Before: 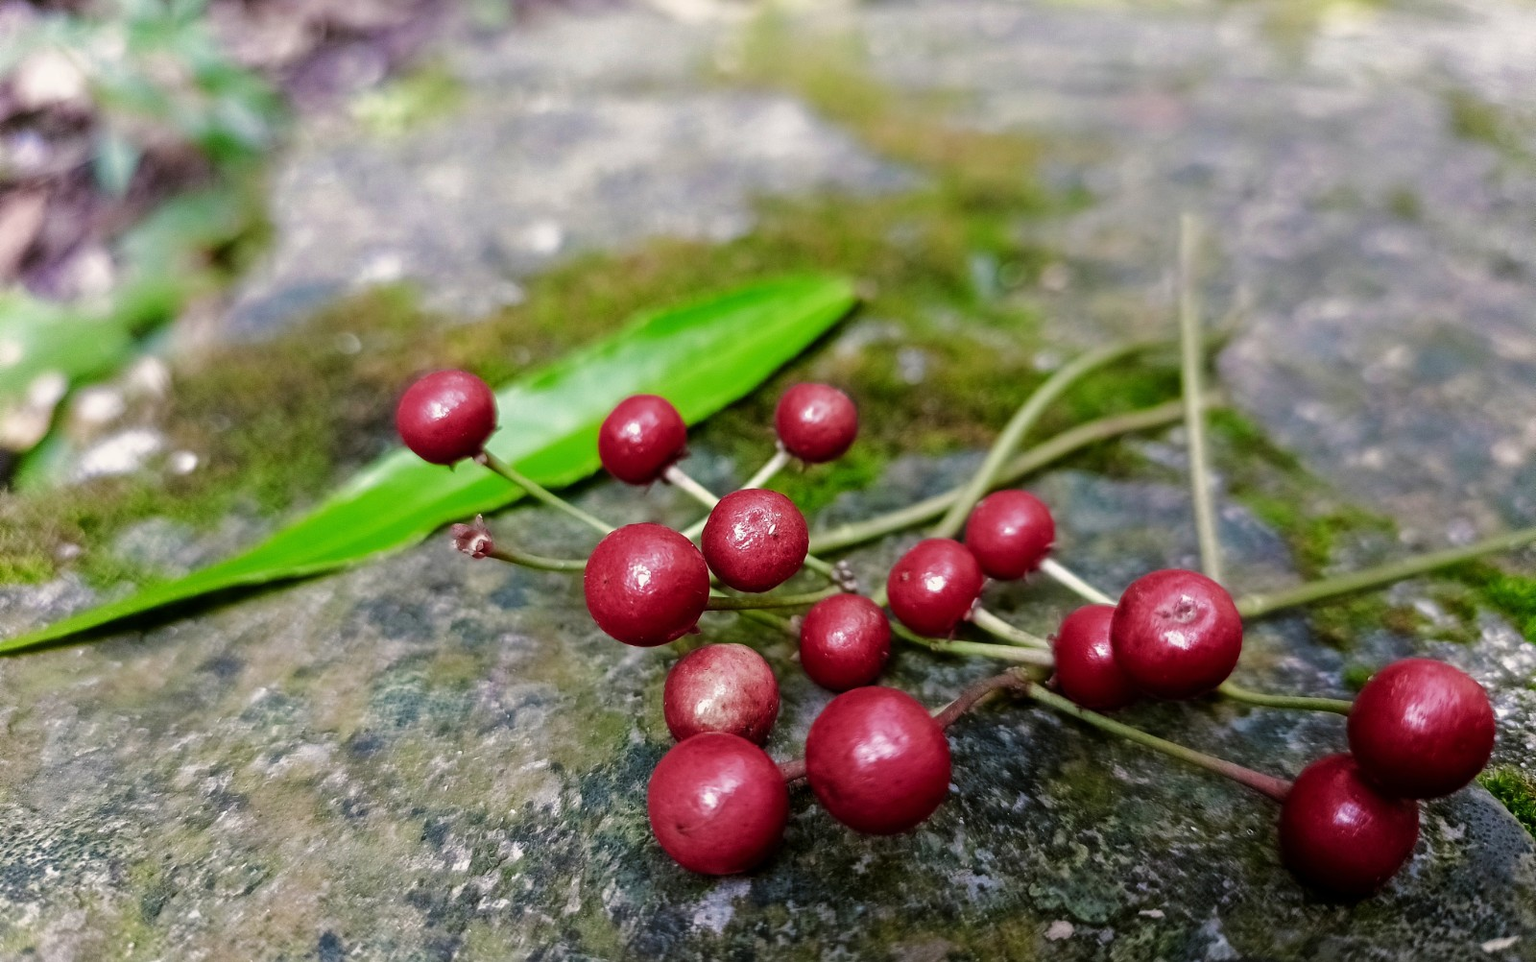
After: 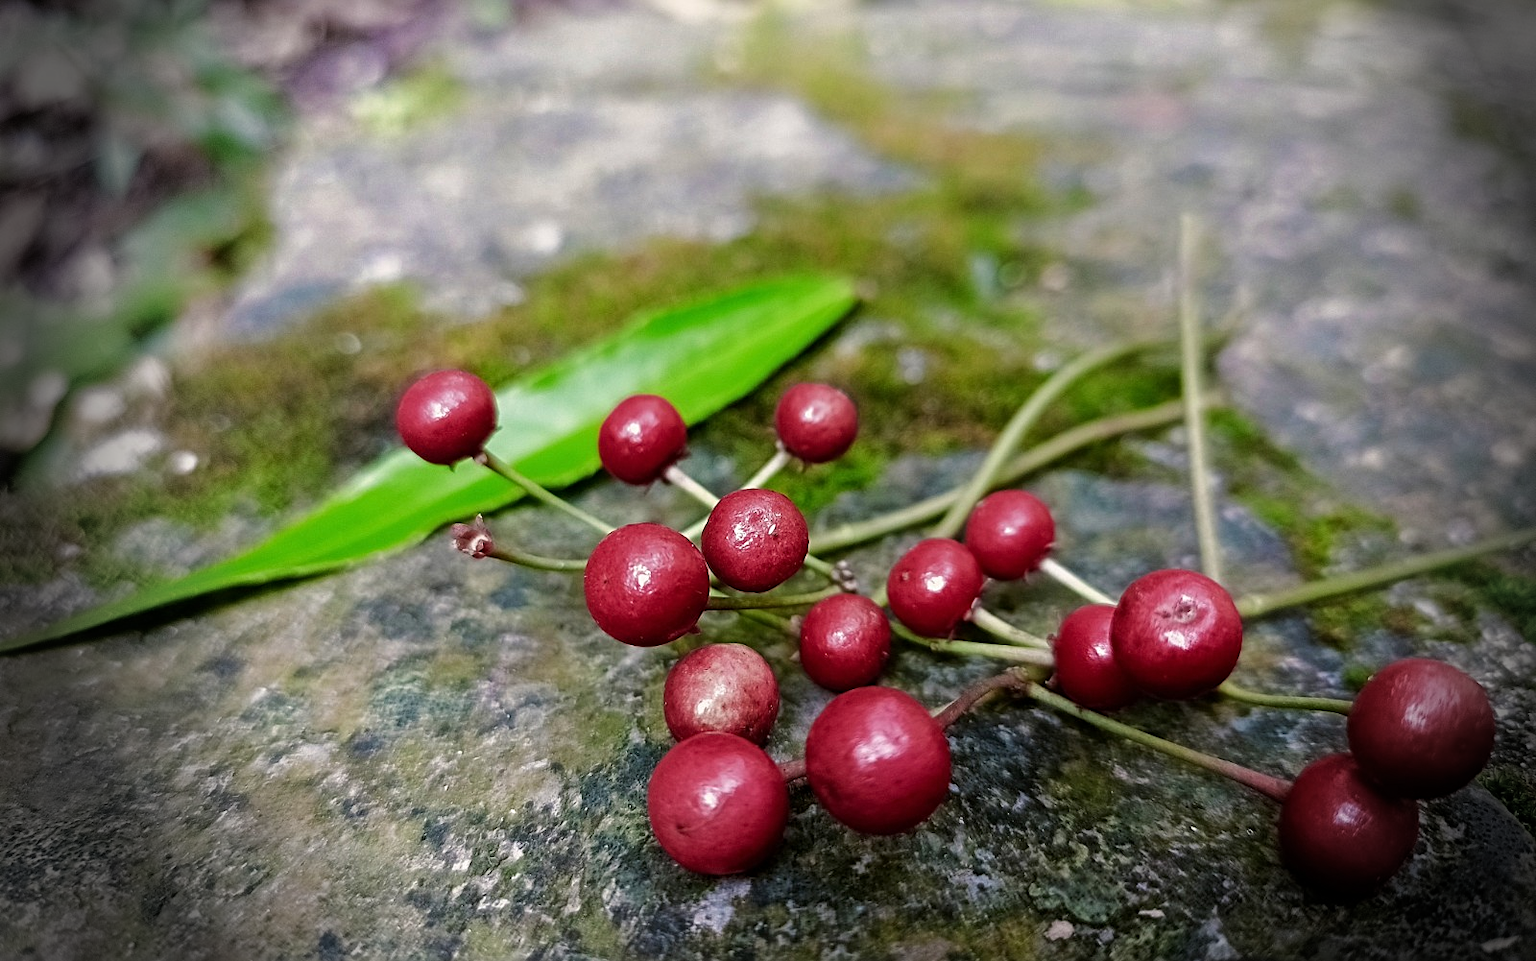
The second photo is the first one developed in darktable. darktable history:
vignetting: fall-off start 76.42%, fall-off radius 27.36%, brightness -0.872, center (0.037, -0.09), width/height ratio 0.971
white balance: emerald 1
sharpen: radius 2.167, amount 0.381, threshold 0
